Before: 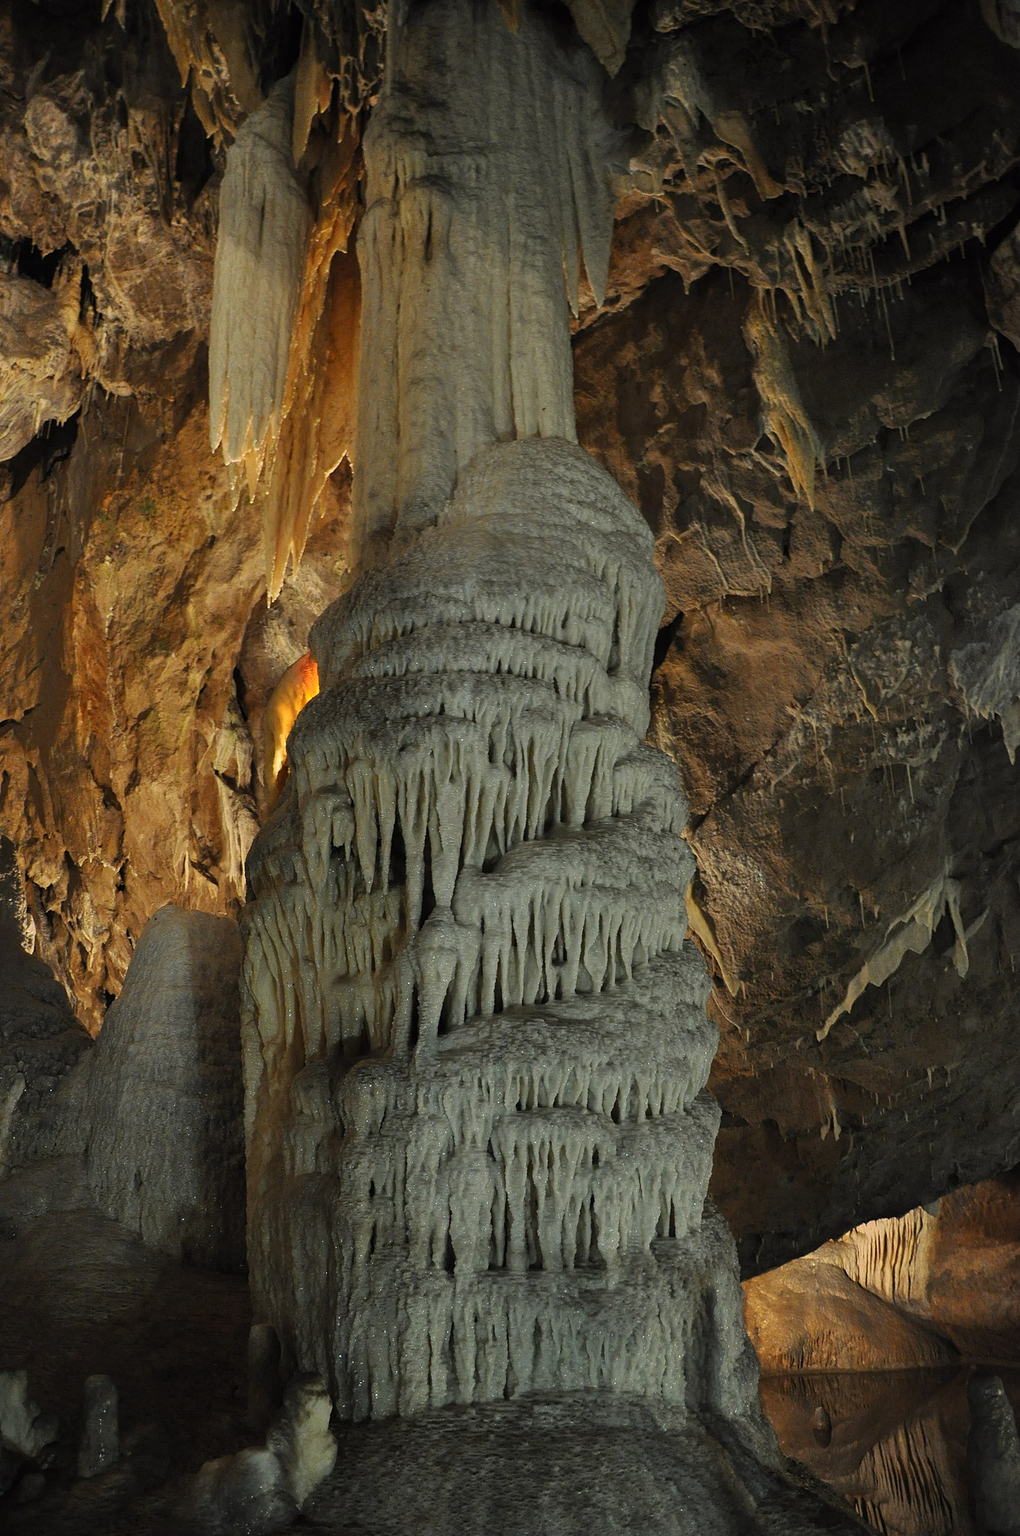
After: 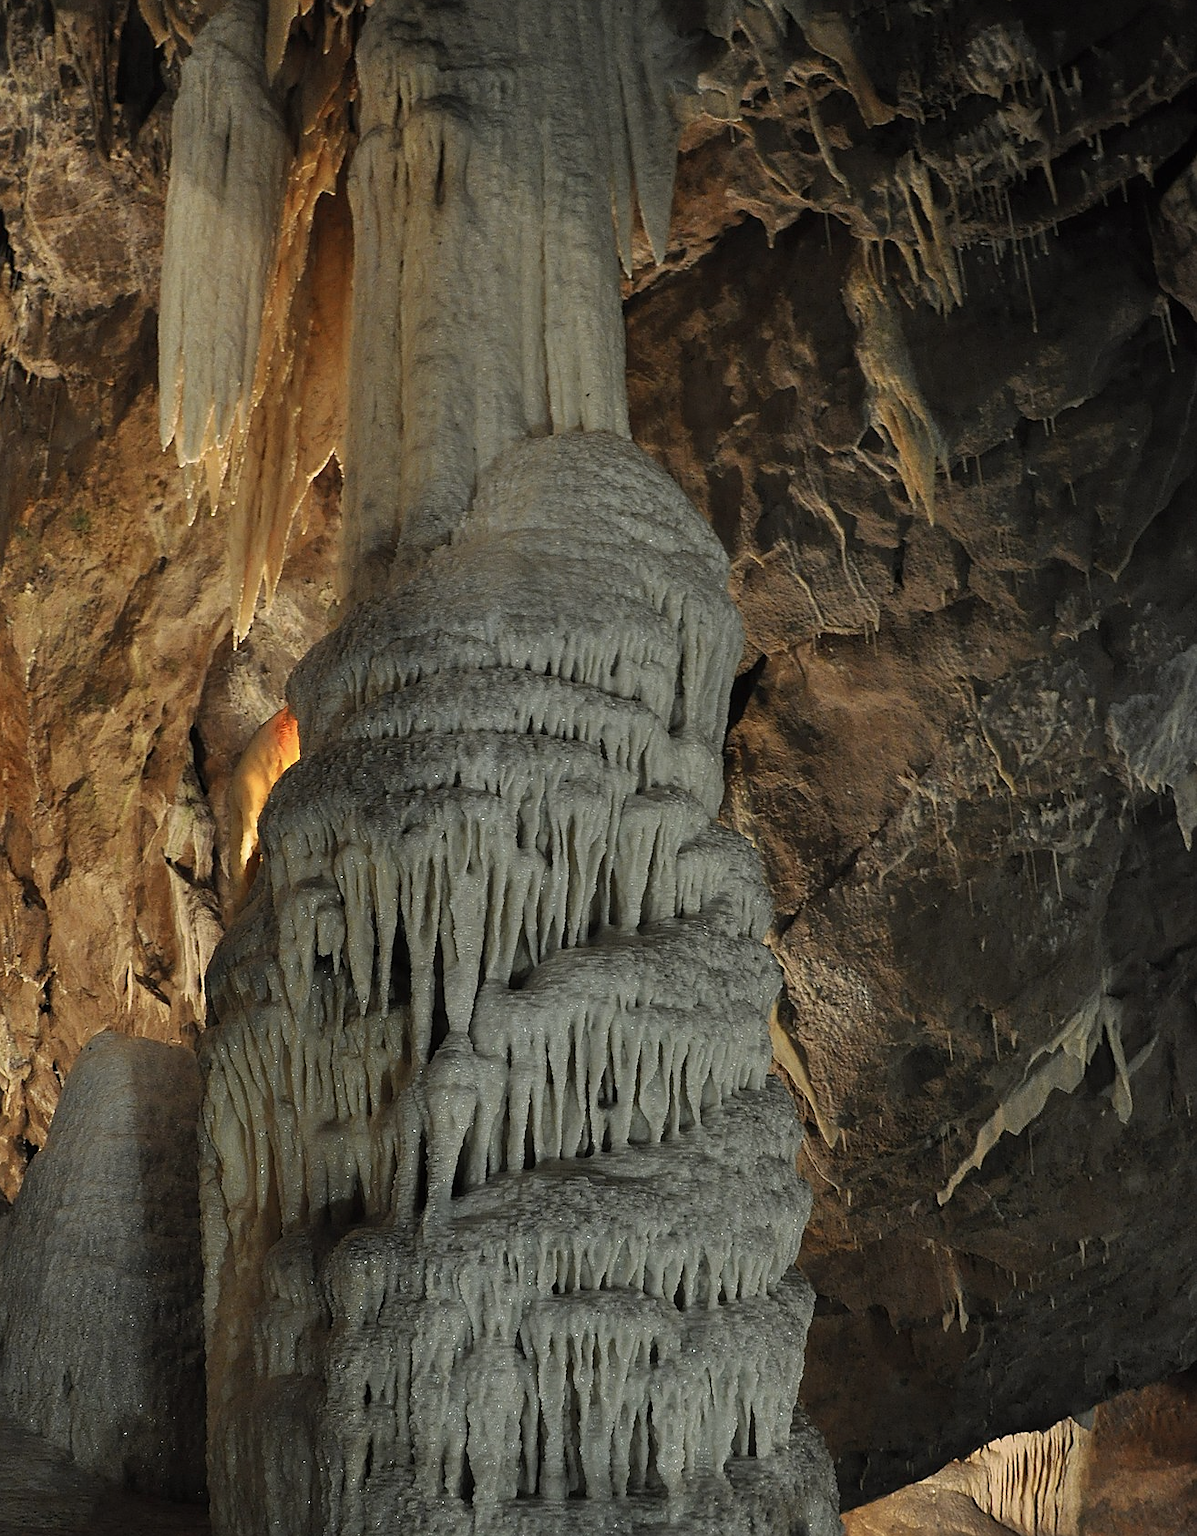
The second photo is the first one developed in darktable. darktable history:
color zones: curves: ch1 [(0, 0.831) (0.08, 0.771) (0.157, 0.268) (0.241, 0.207) (0.562, -0.005) (0.714, -0.013) (0.876, 0.01) (1, 0.831)], mix -62.79%
crop: left 8.398%, top 6.605%, bottom 15.329%
sharpen: radius 1.489, amount 0.402, threshold 1.56
